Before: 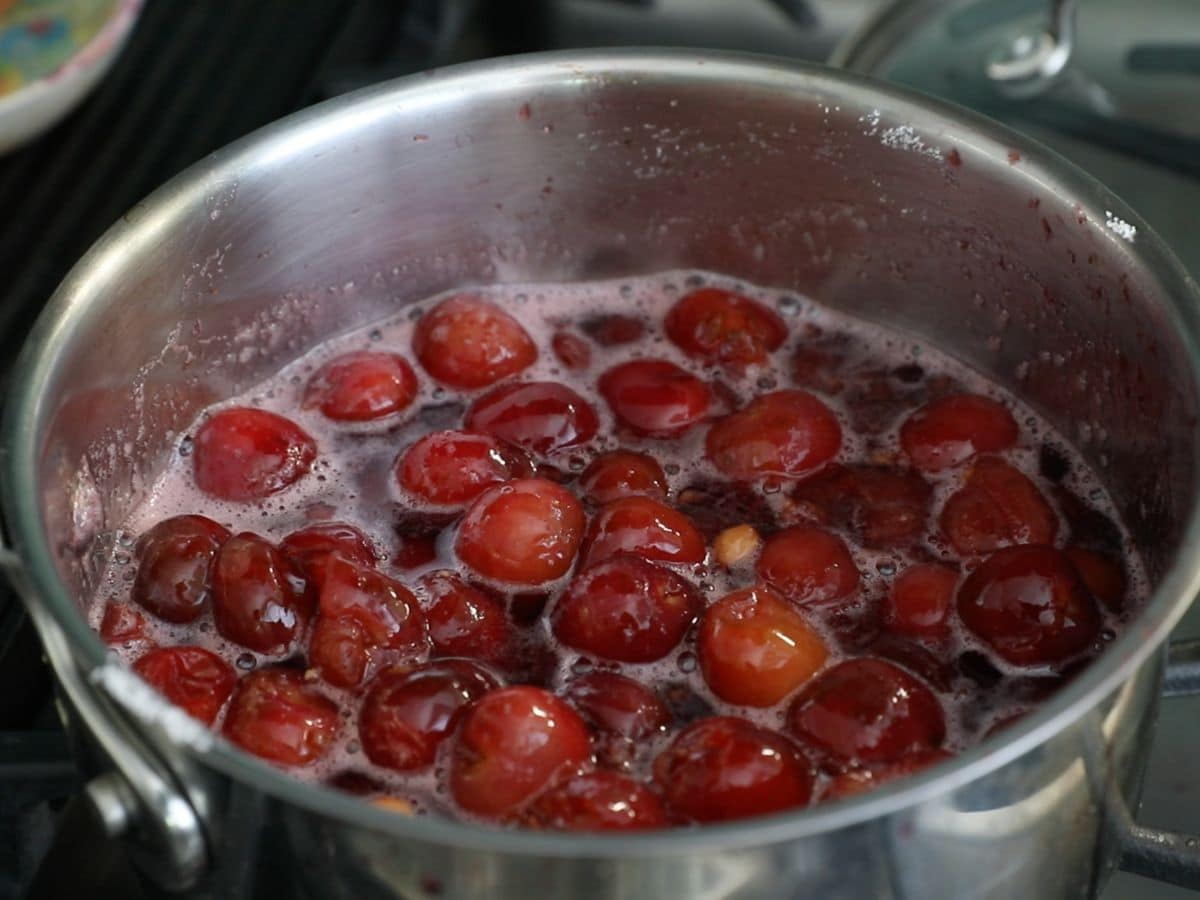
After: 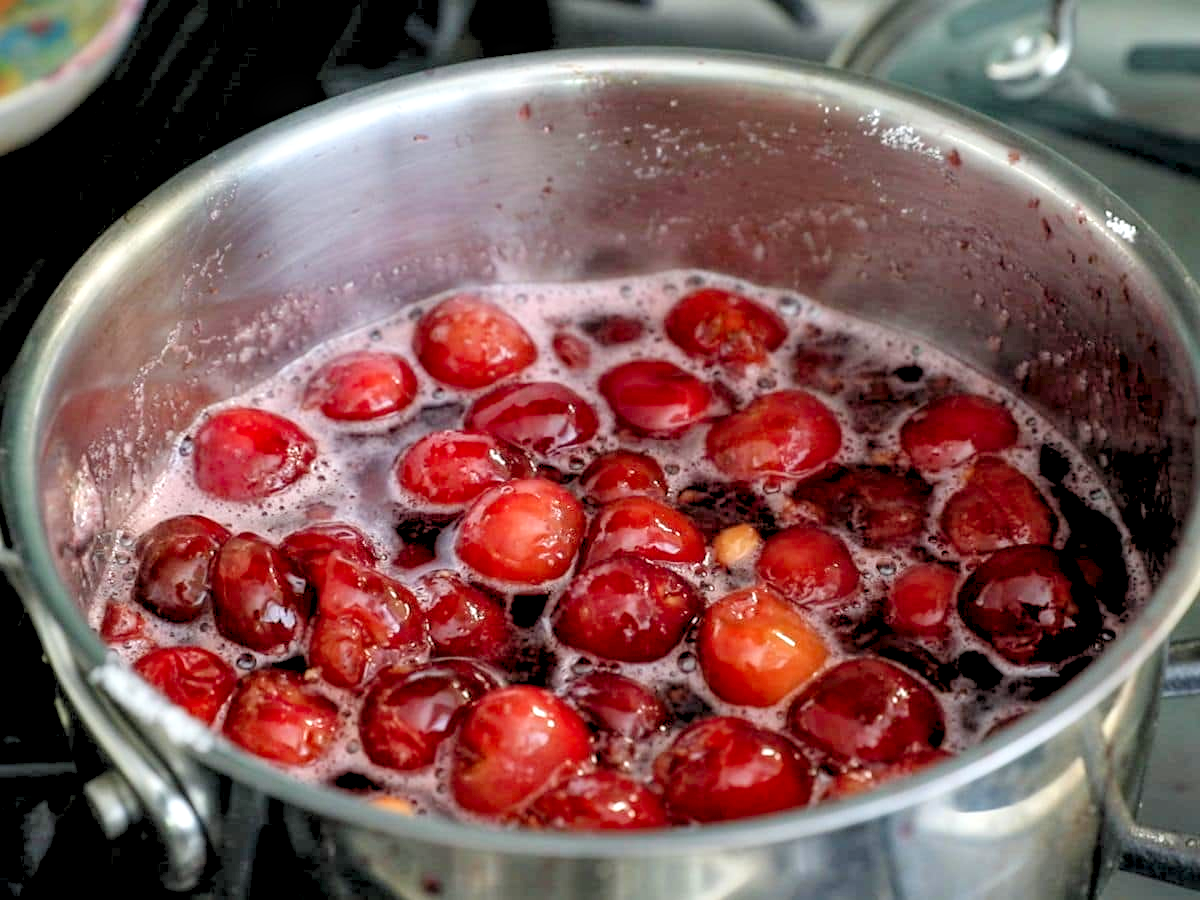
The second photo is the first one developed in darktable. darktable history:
levels: black 0.075%, levels [0.072, 0.414, 0.976]
local contrast: highlights 29%, detail 150%
